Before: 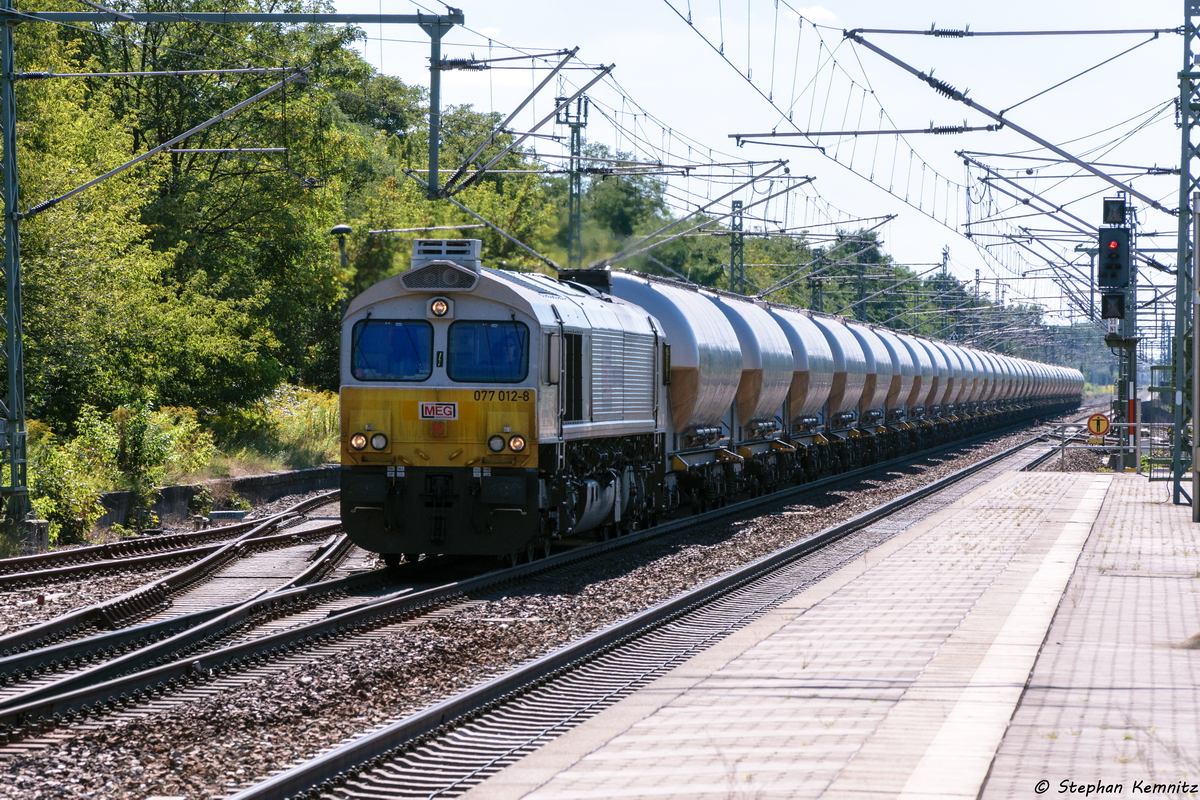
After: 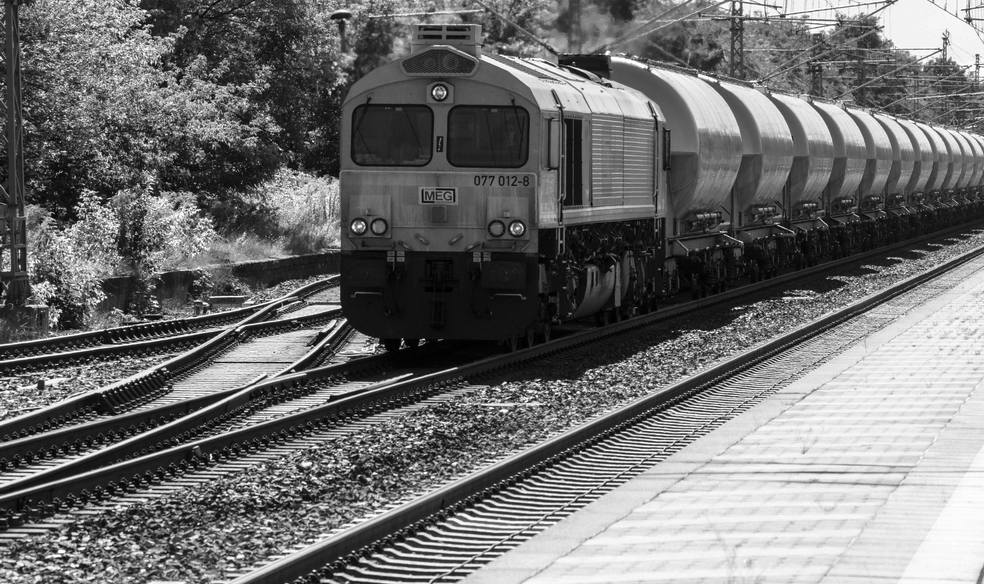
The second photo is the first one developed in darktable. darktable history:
crop: top 26.936%, right 17.965%
color zones: curves: ch0 [(0.002, 0.593) (0.143, 0.417) (0.285, 0.541) (0.455, 0.289) (0.608, 0.327) (0.727, 0.283) (0.869, 0.571) (1, 0.603)]; ch1 [(0, 0) (0.143, 0) (0.286, 0) (0.429, 0) (0.571, 0) (0.714, 0) (0.857, 0)]
